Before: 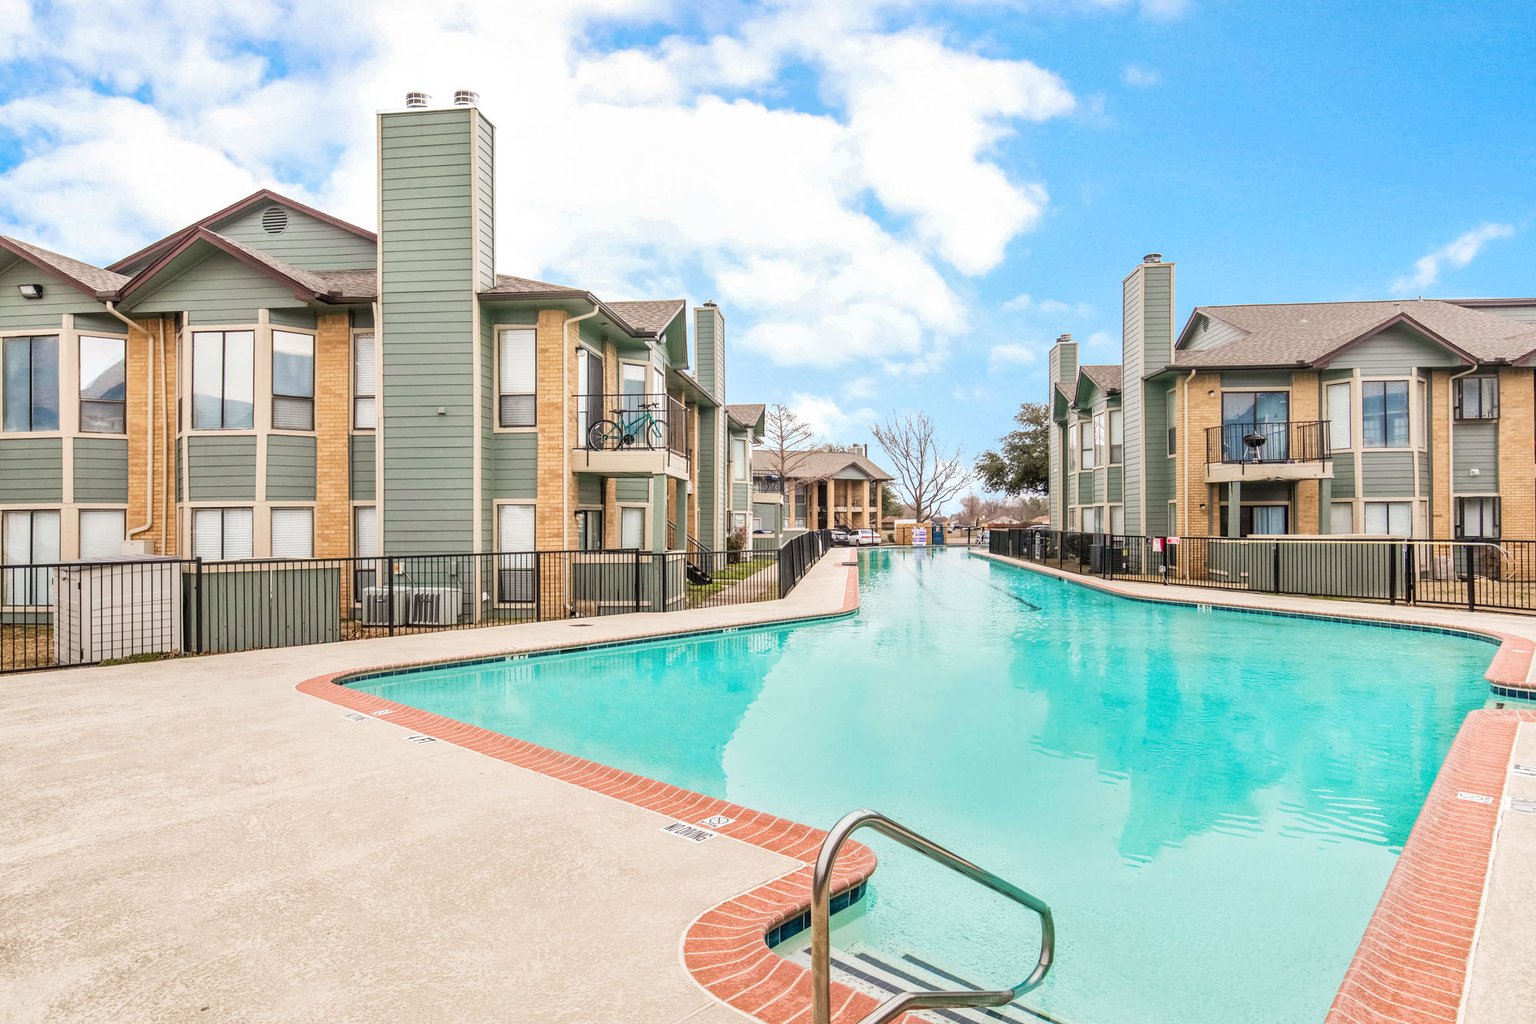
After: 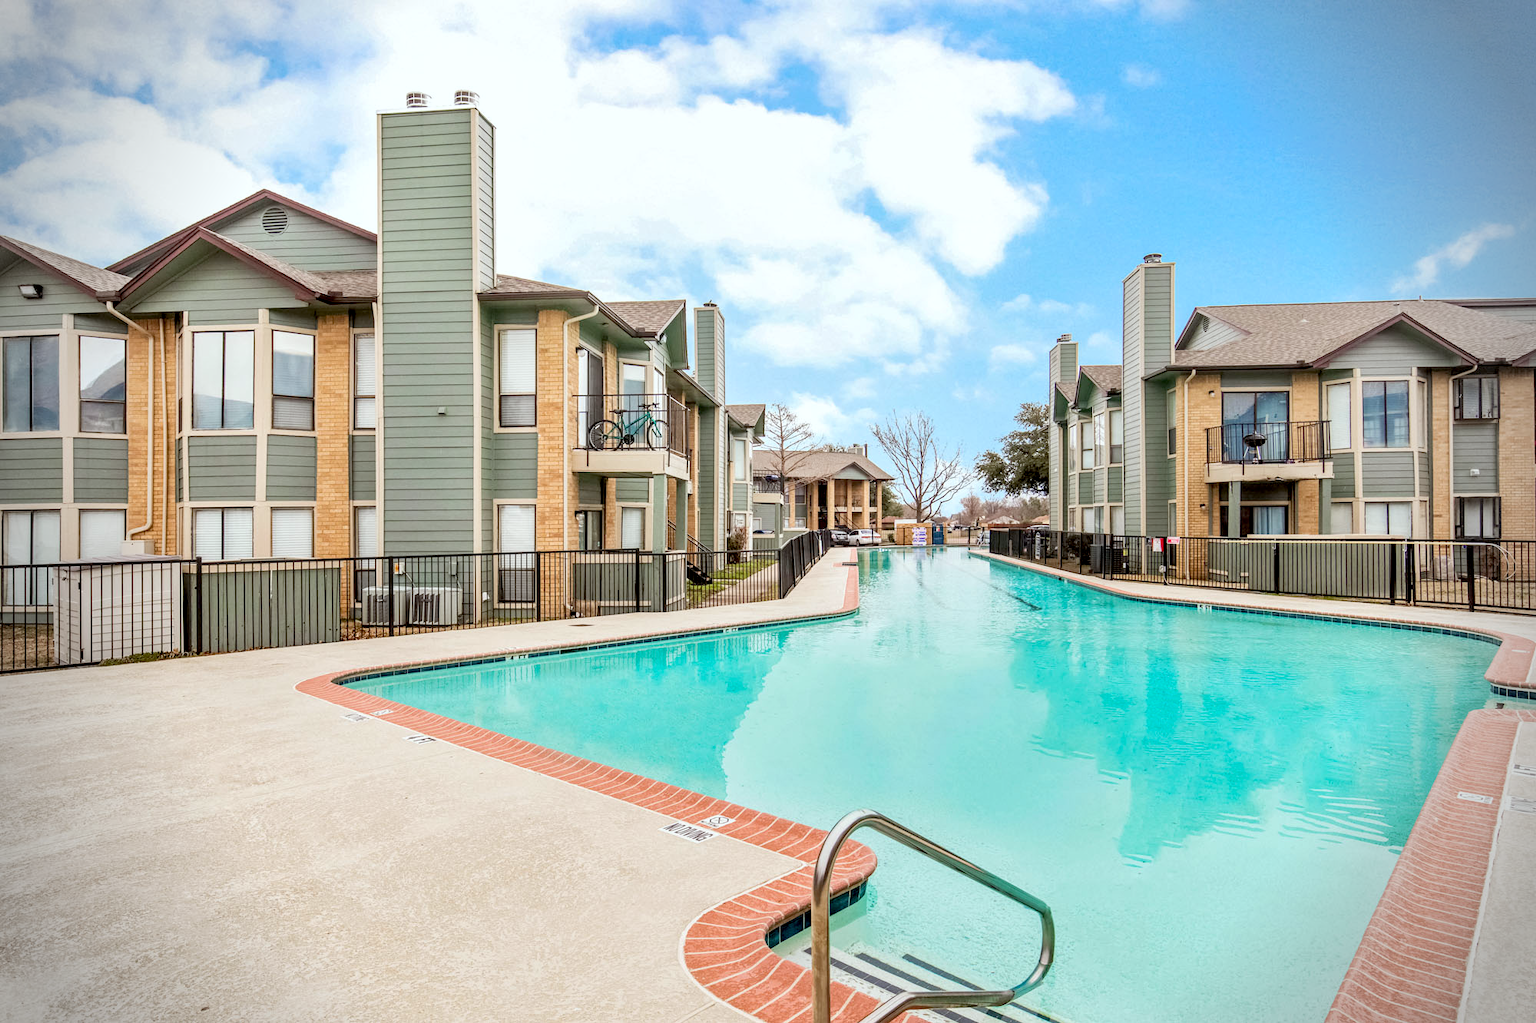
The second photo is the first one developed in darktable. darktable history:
color correction: highlights a* -2.73, highlights b* -2.09, shadows a* 2.41, shadows b* 2.73
tone equalizer: on, module defaults
vignetting: fall-off radius 31.48%, brightness -0.472
exposure: black level correction 0.012, compensate highlight preservation false
